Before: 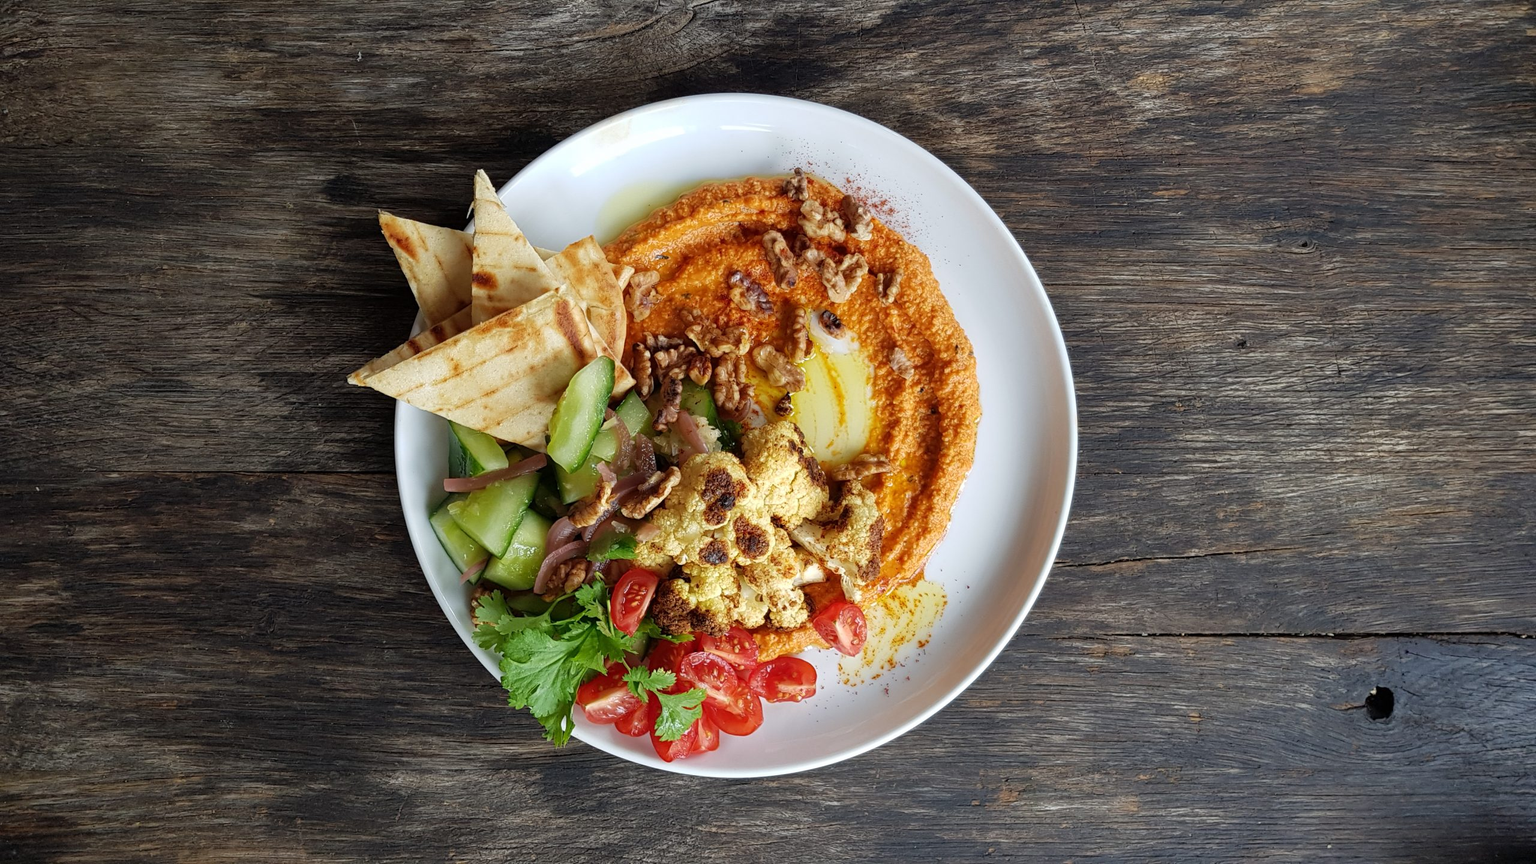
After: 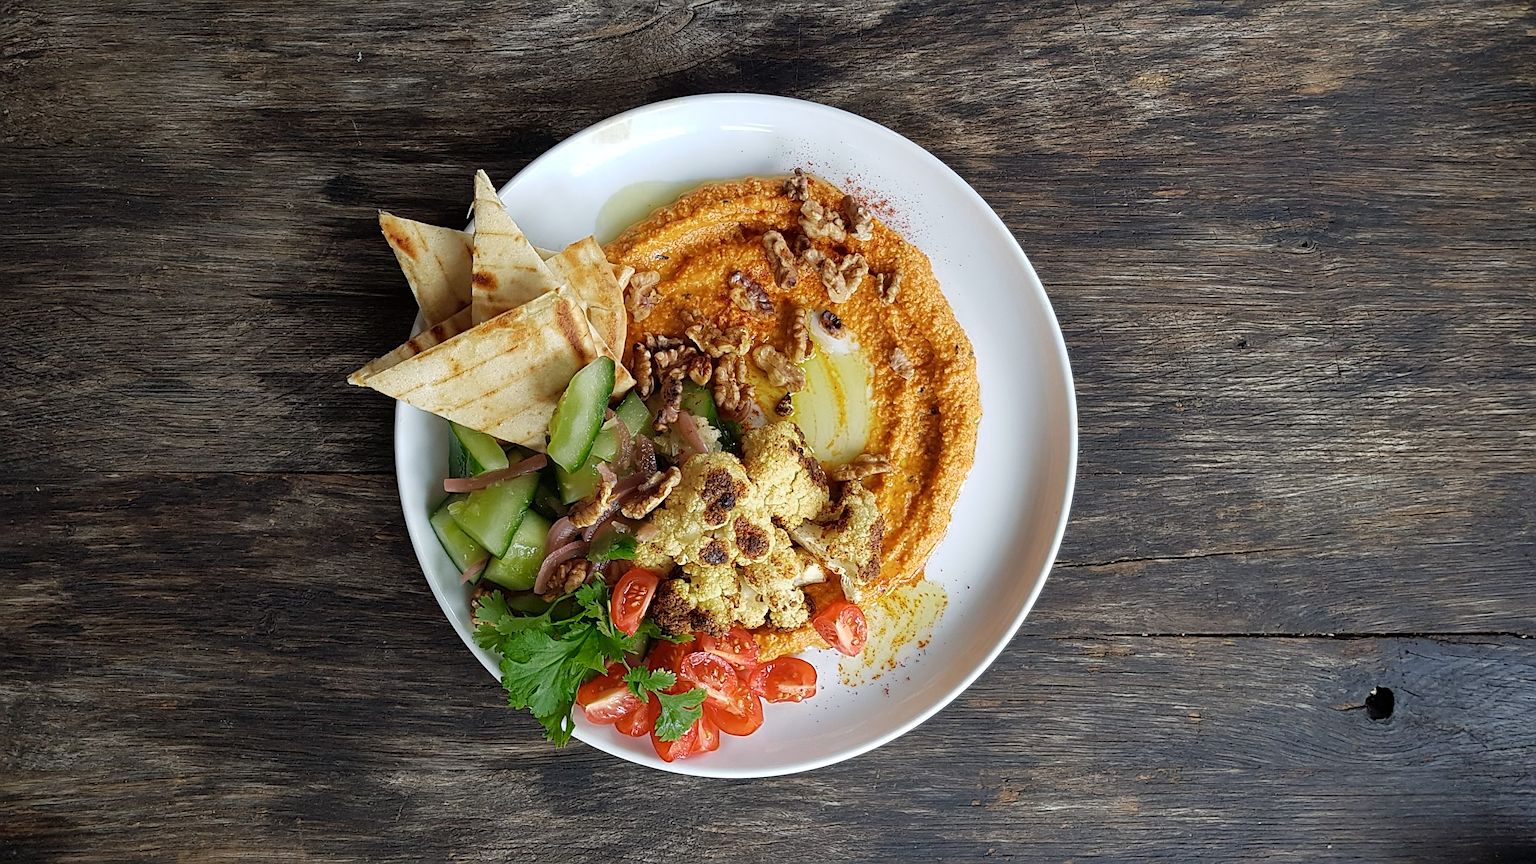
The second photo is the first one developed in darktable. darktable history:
tone equalizer: mask exposure compensation -0.505 EV
color zones: curves: ch0 [(0, 0.558) (0.143, 0.548) (0.286, 0.447) (0.429, 0.259) (0.571, 0.5) (0.714, 0.5) (0.857, 0.593) (1, 0.558)]; ch1 [(0, 0.543) (0.01, 0.544) (0.12, 0.492) (0.248, 0.458) (0.5, 0.534) (0.748, 0.5) (0.99, 0.469) (1, 0.543)]; ch2 [(0, 0.507) (0.143, 0.522) (0.286, 0.505) (0.429, 0.5) (0.571, 0.5) (0.714, 0.5) (0.857, 0.5) (1, 0.507)]
sharpen: on, module defaults
